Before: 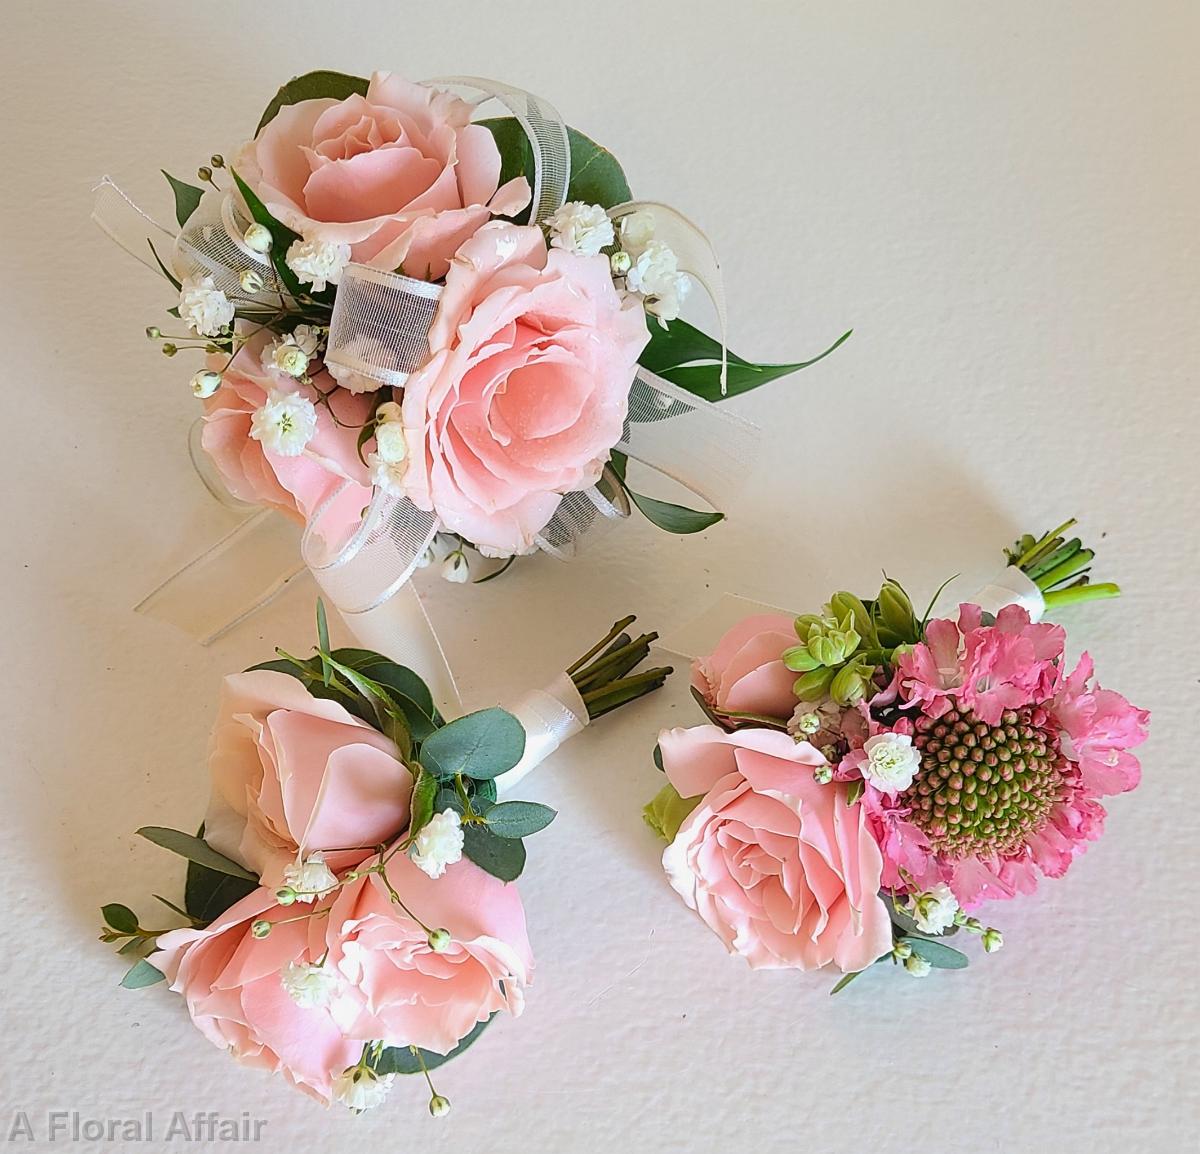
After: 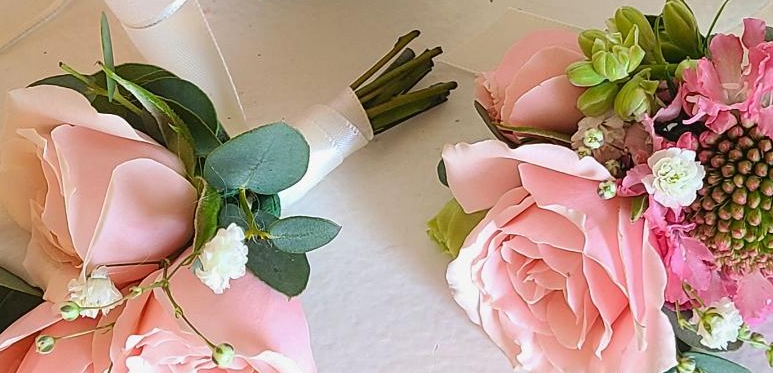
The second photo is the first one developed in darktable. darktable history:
crop: left 18.06%, top 50.705%, right 17.495%, bottom 16.933%
tone equalizer: on, module defaults
